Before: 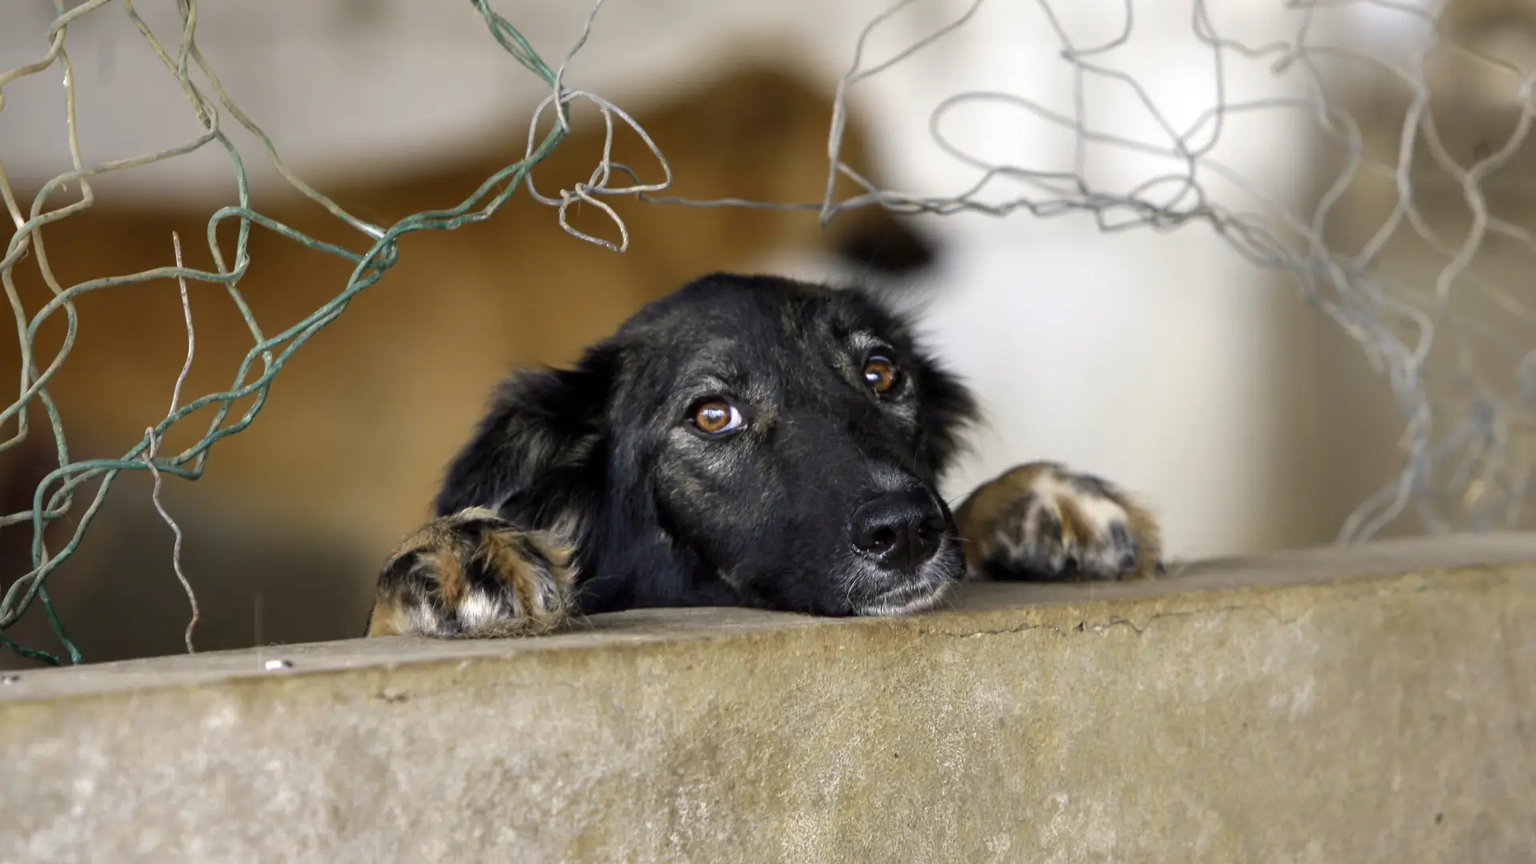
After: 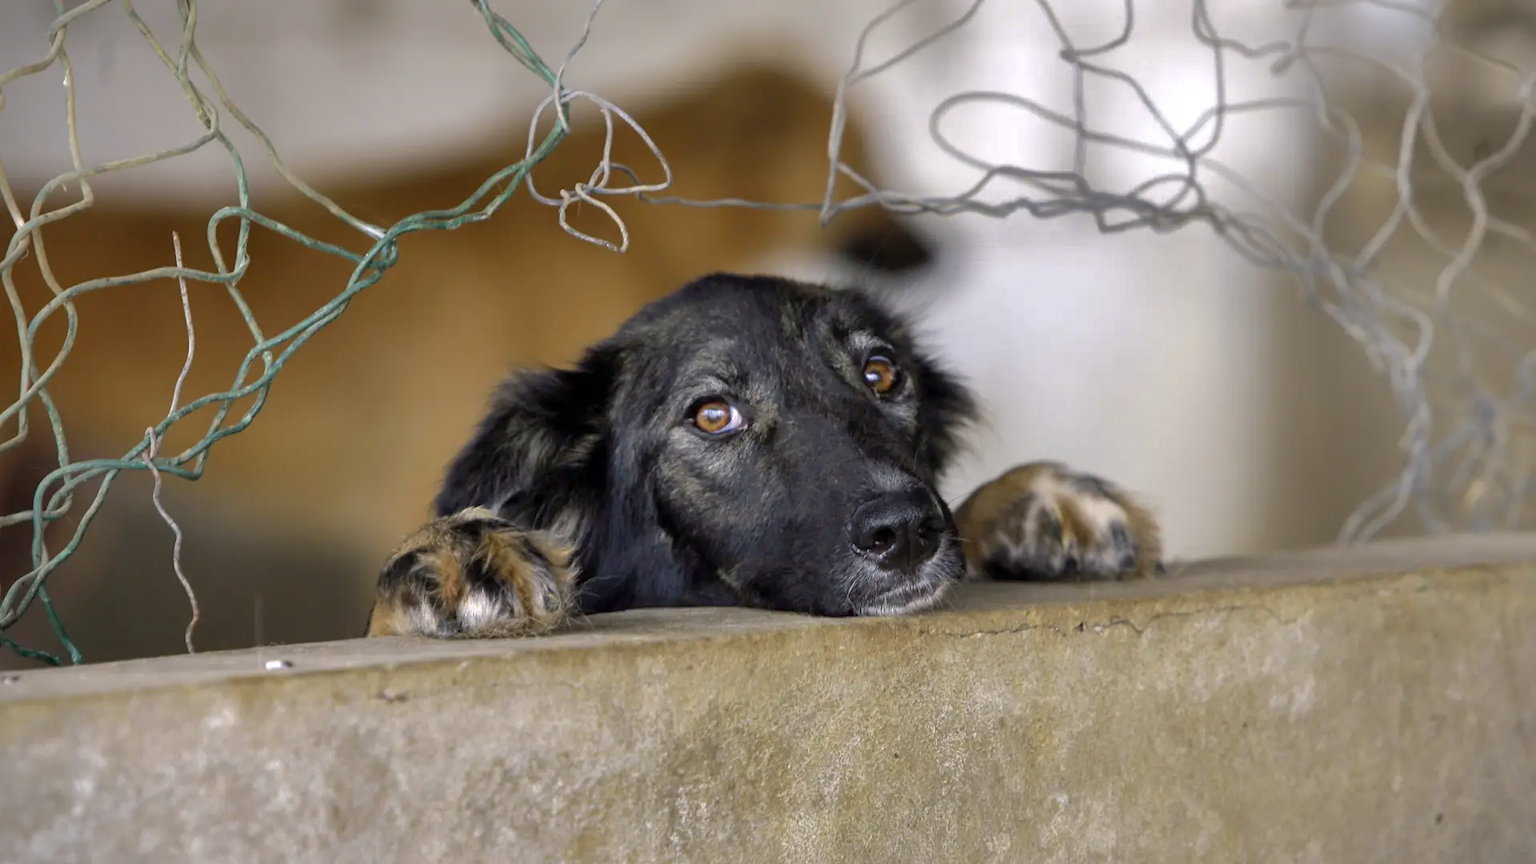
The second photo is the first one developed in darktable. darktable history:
shadows and highlights: highlights -60
vignetting: fall-off start 100%, brightness -0.282, width/height ratio 1.31
white balance: red 1.009, blue 1.027
